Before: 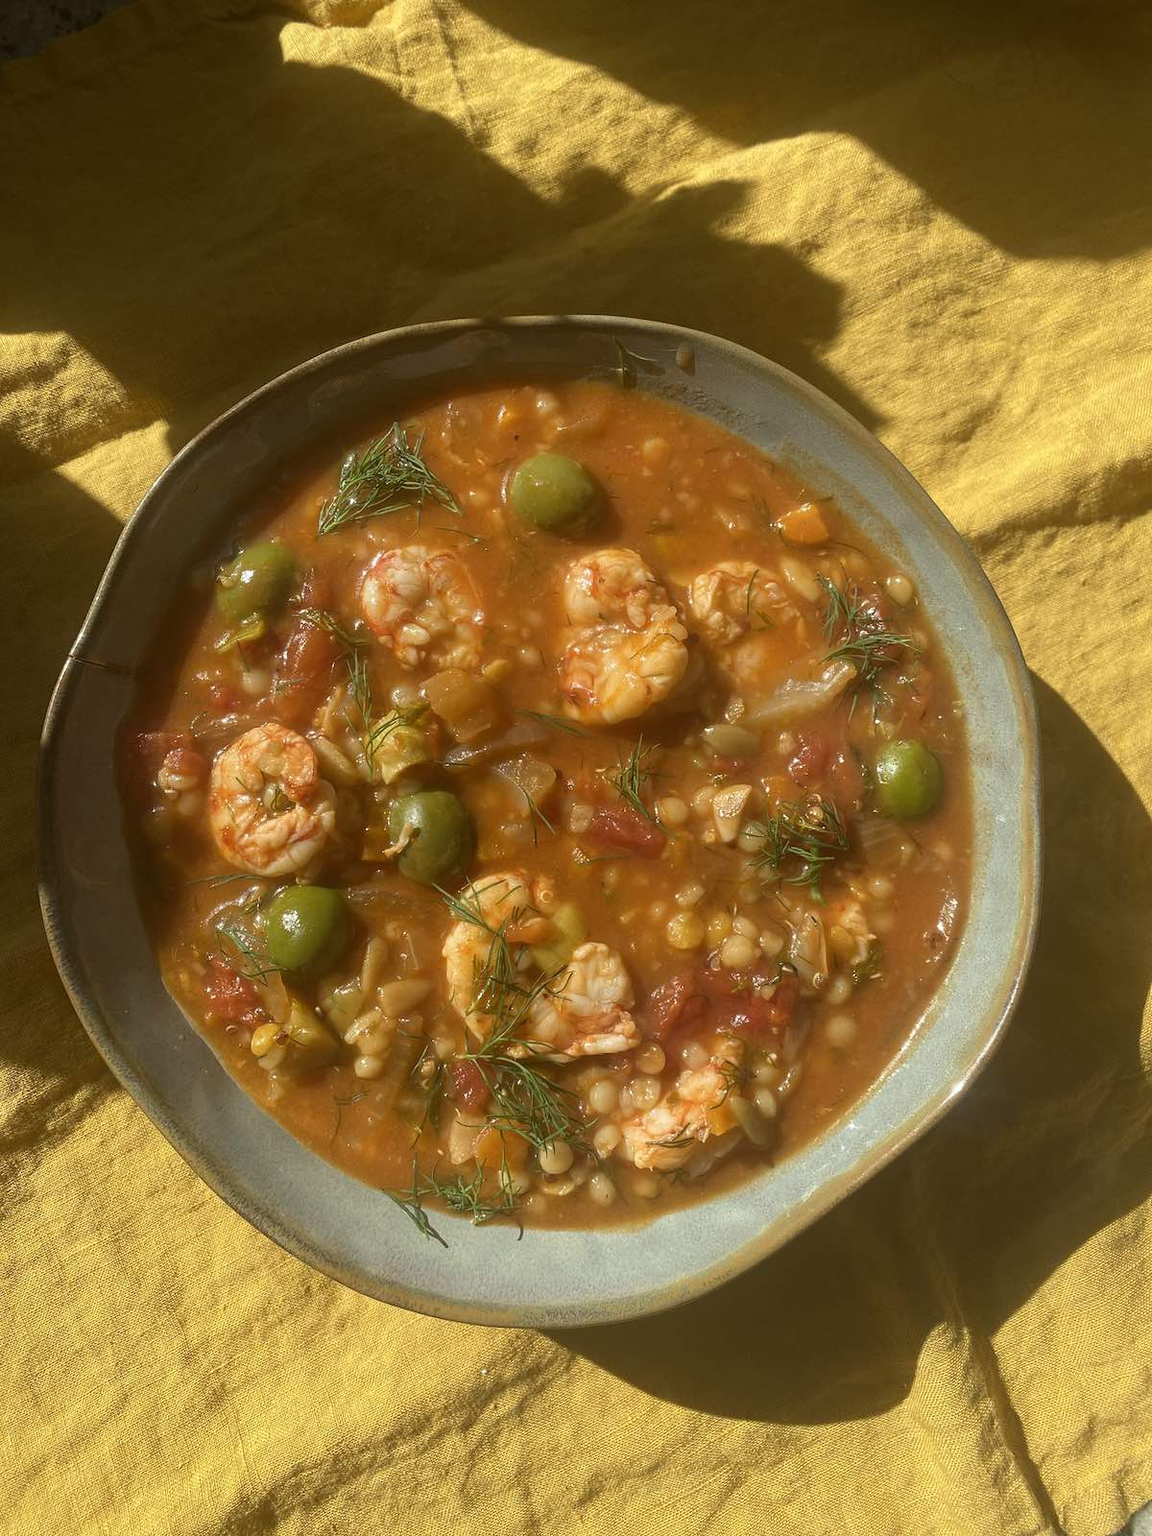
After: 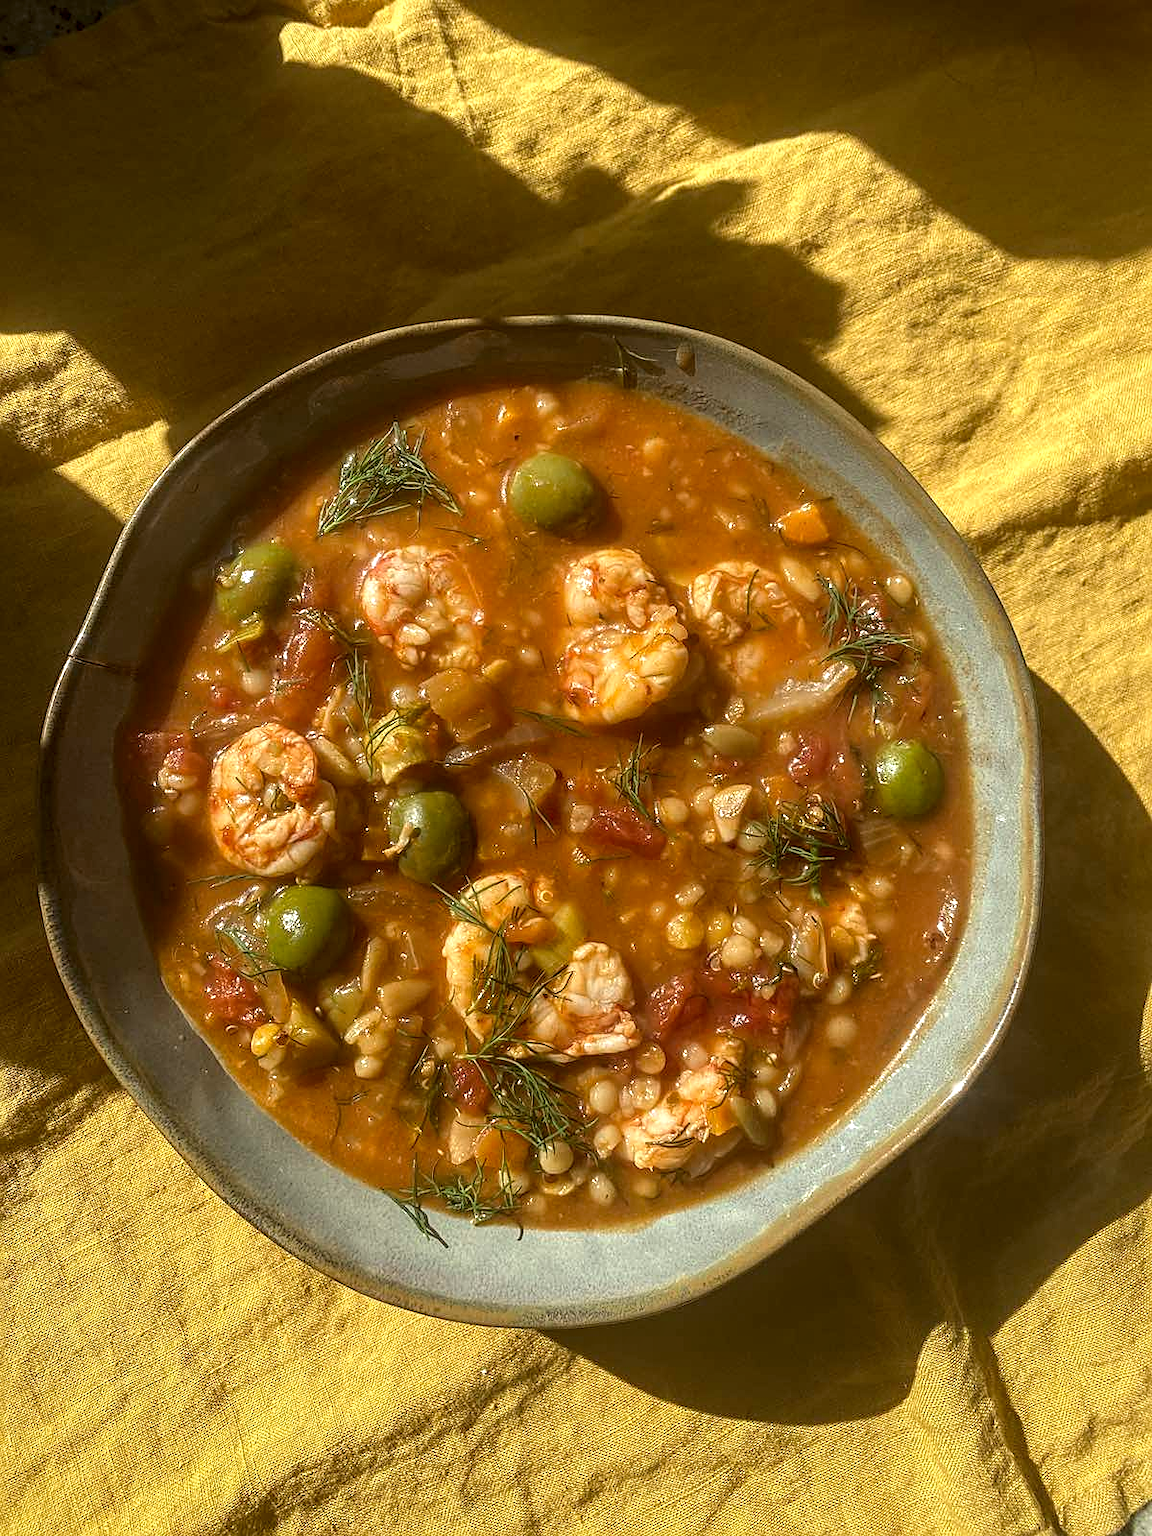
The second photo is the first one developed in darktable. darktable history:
local contrast: detail 150%
sharpen: amount 0.489
